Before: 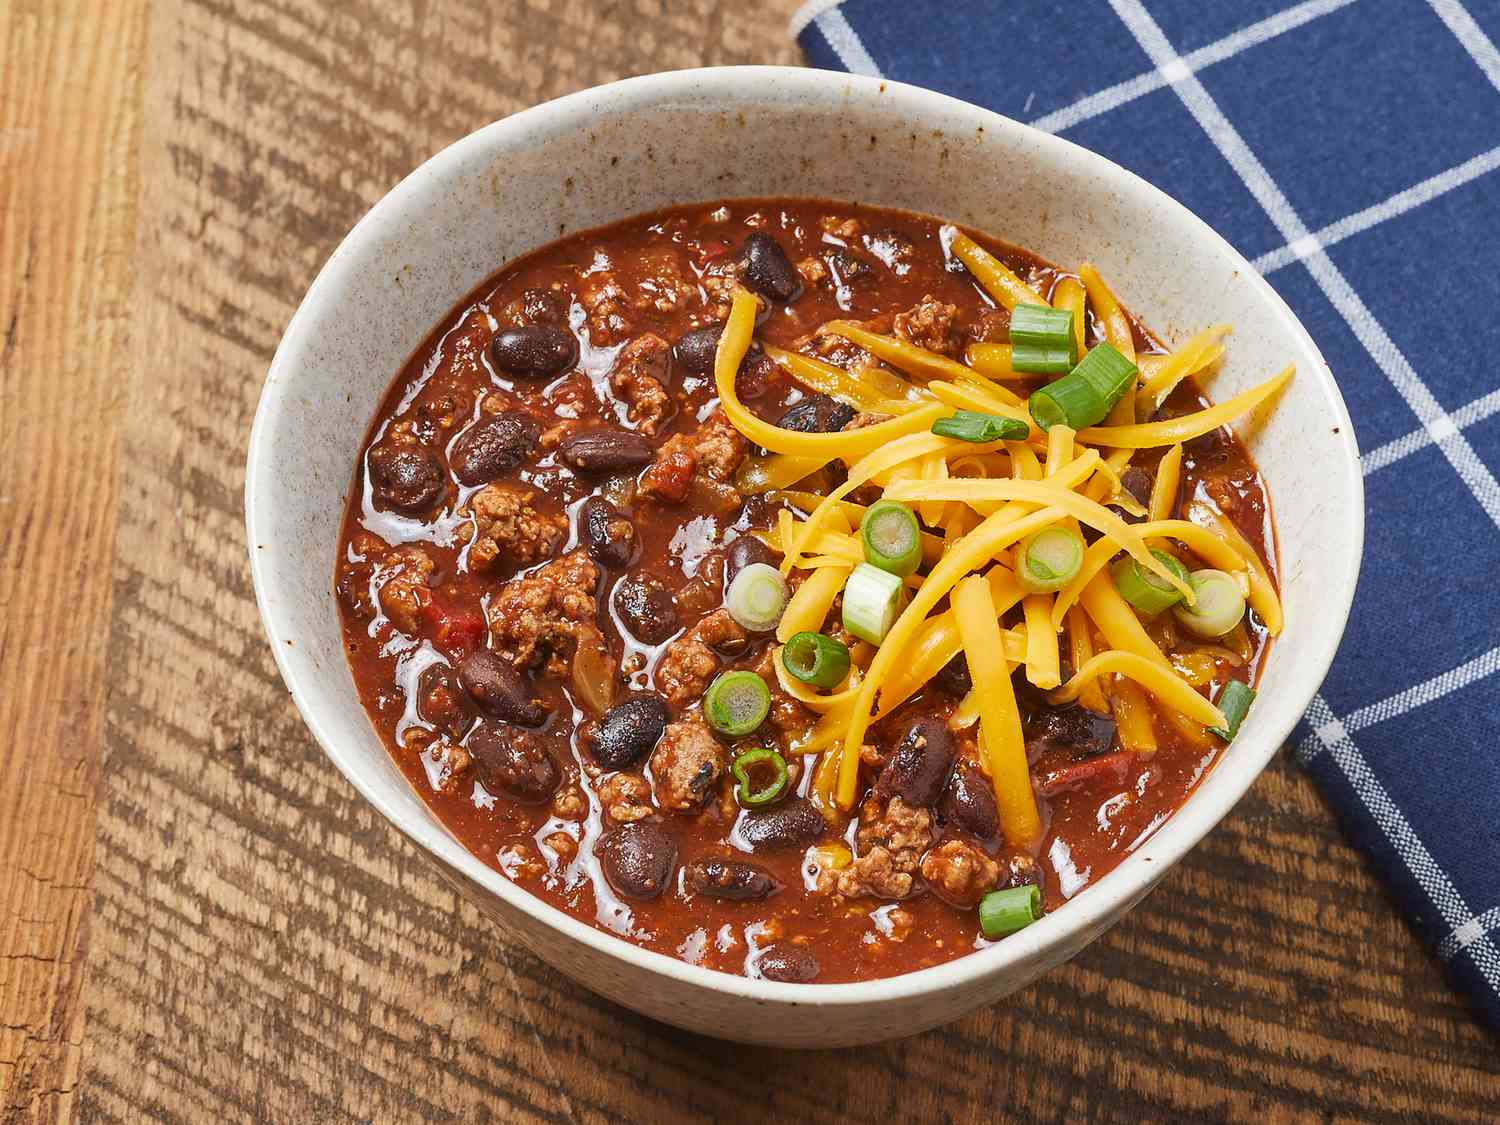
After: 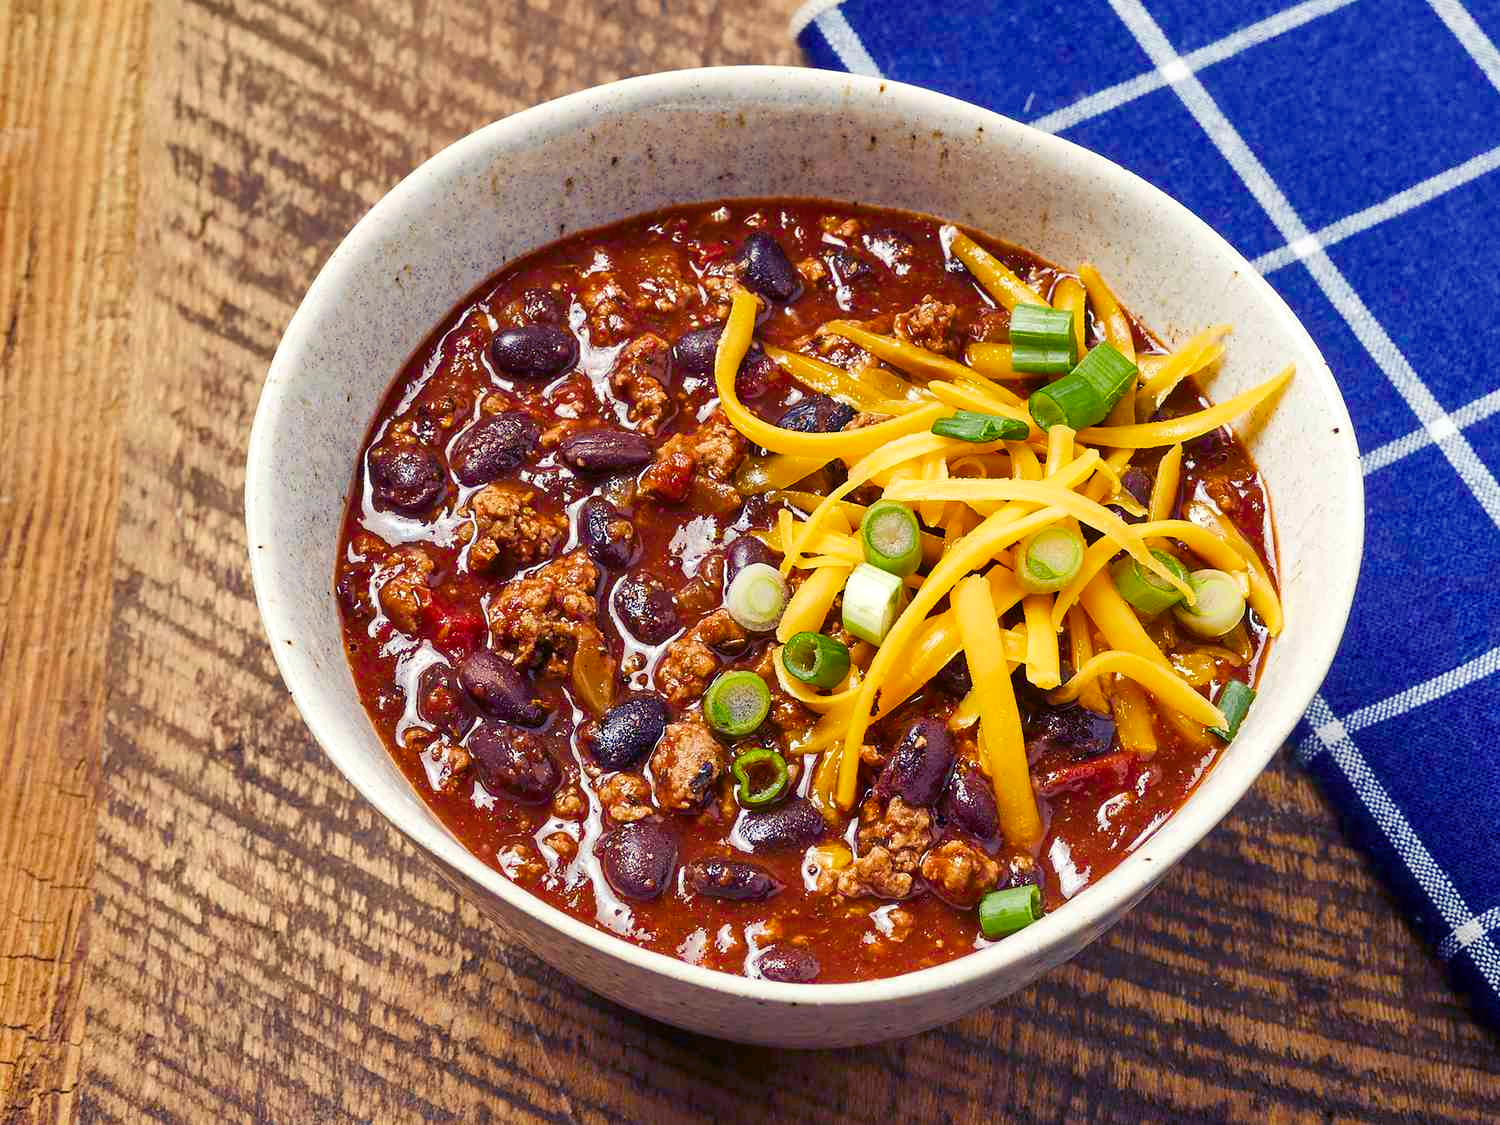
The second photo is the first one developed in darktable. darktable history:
color balance rgb: shadows lift › luminance -28.76%, shadows lift › chroma 15%, shadows lift › hue 270°, power › chroma 1%, power › hue 255°, highlights gain › luminance 7.14%, highlights gain › chroma 2%, highlights gain › hue 90°, global offset › luminance -0.29%, global offset › hue 260°, perceptual saturation grading › global saturation 20%, perceptual saturation grading › highlights -13.92%, perceptual saturation grading › shadows 50%
shadows and highlights: radius 171.16, shadows 27, white point adjustment 3.13, highlights -67.95, soften with gaussian
